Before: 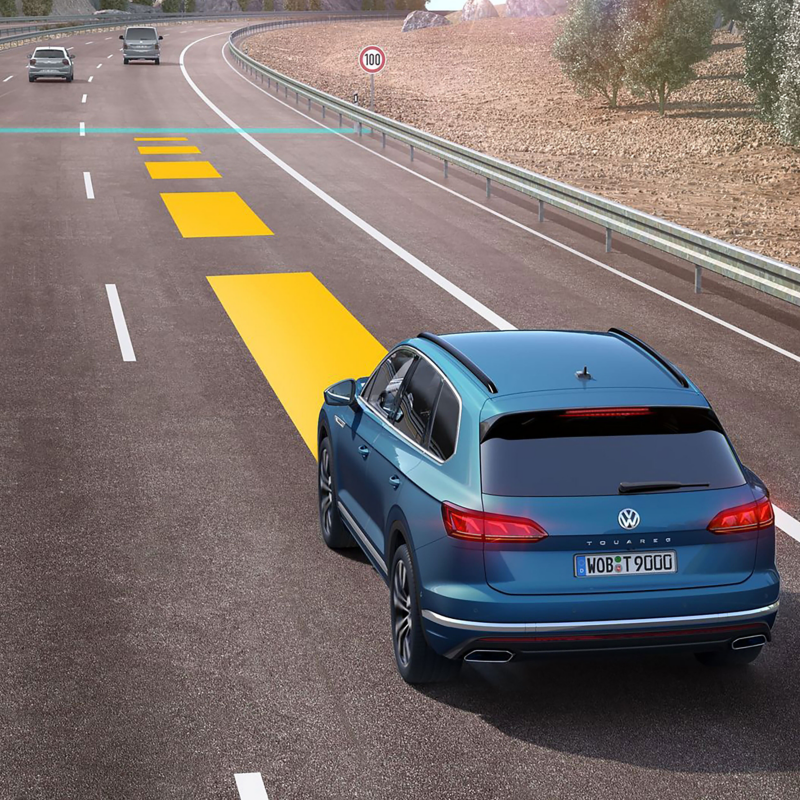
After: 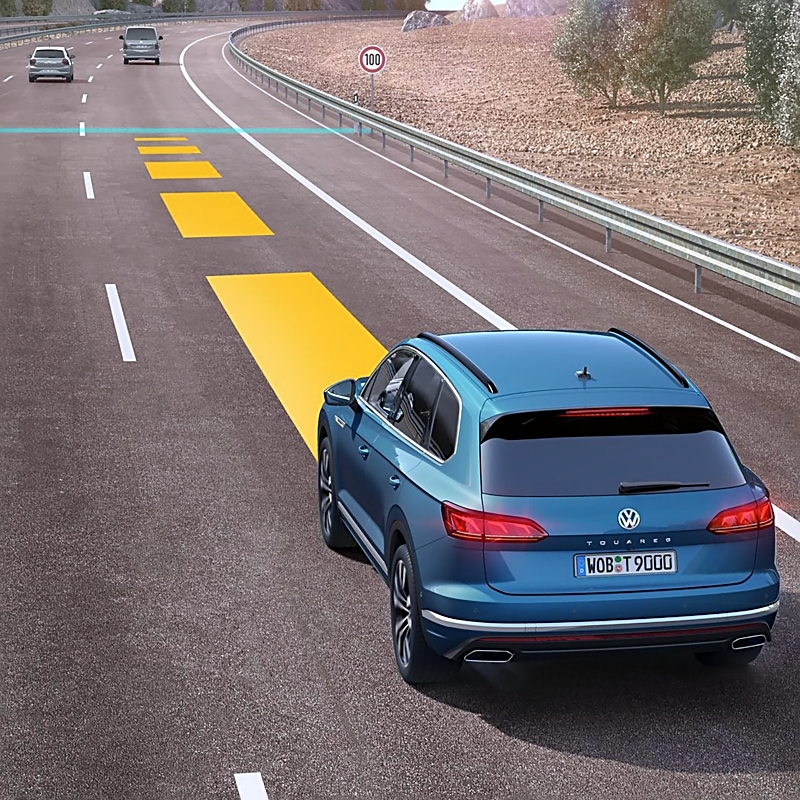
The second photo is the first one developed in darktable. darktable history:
shadows and highlights: shadows 53.12, soften with gaussian
sharpen: on, module defaults
color correction: highlights a* -0.091, highlights b* -5.27, shadows a* -0.134, shadows b* -0.148
